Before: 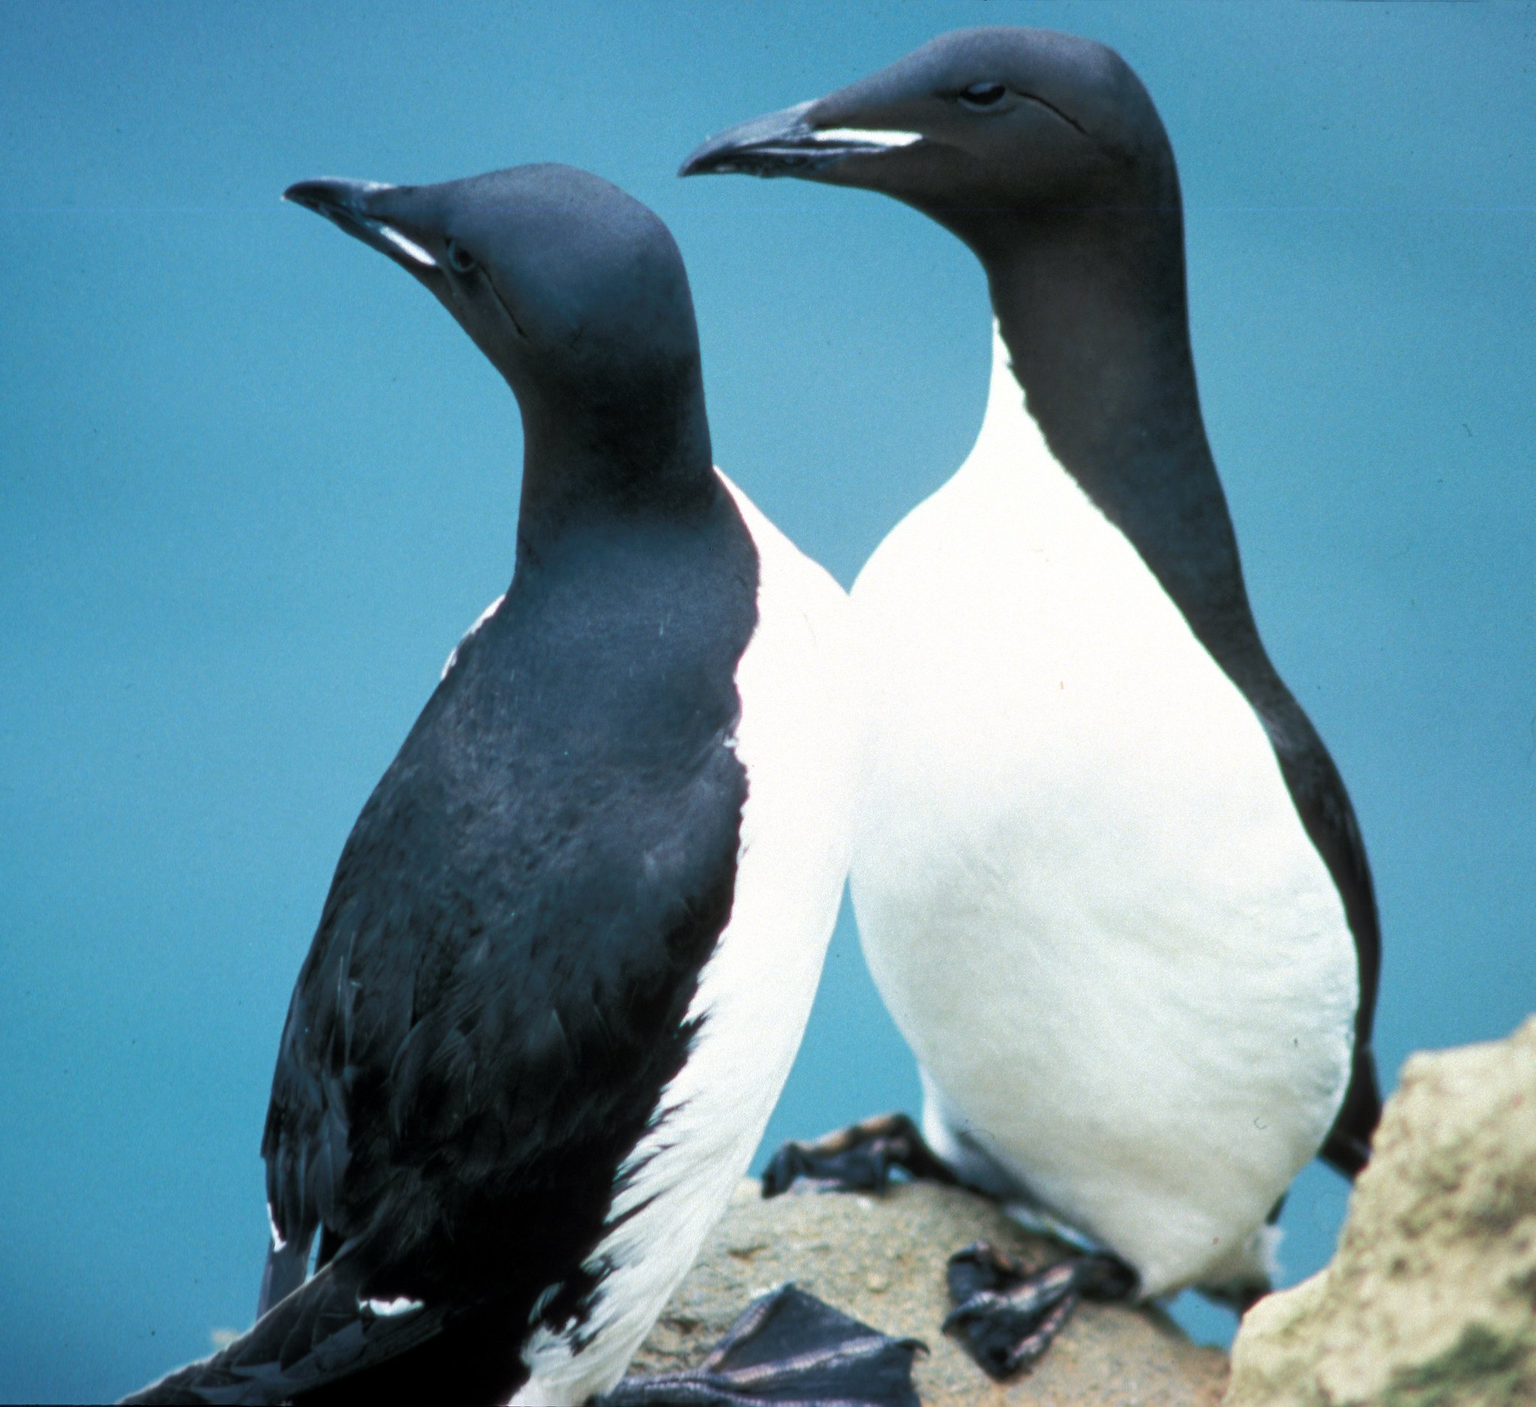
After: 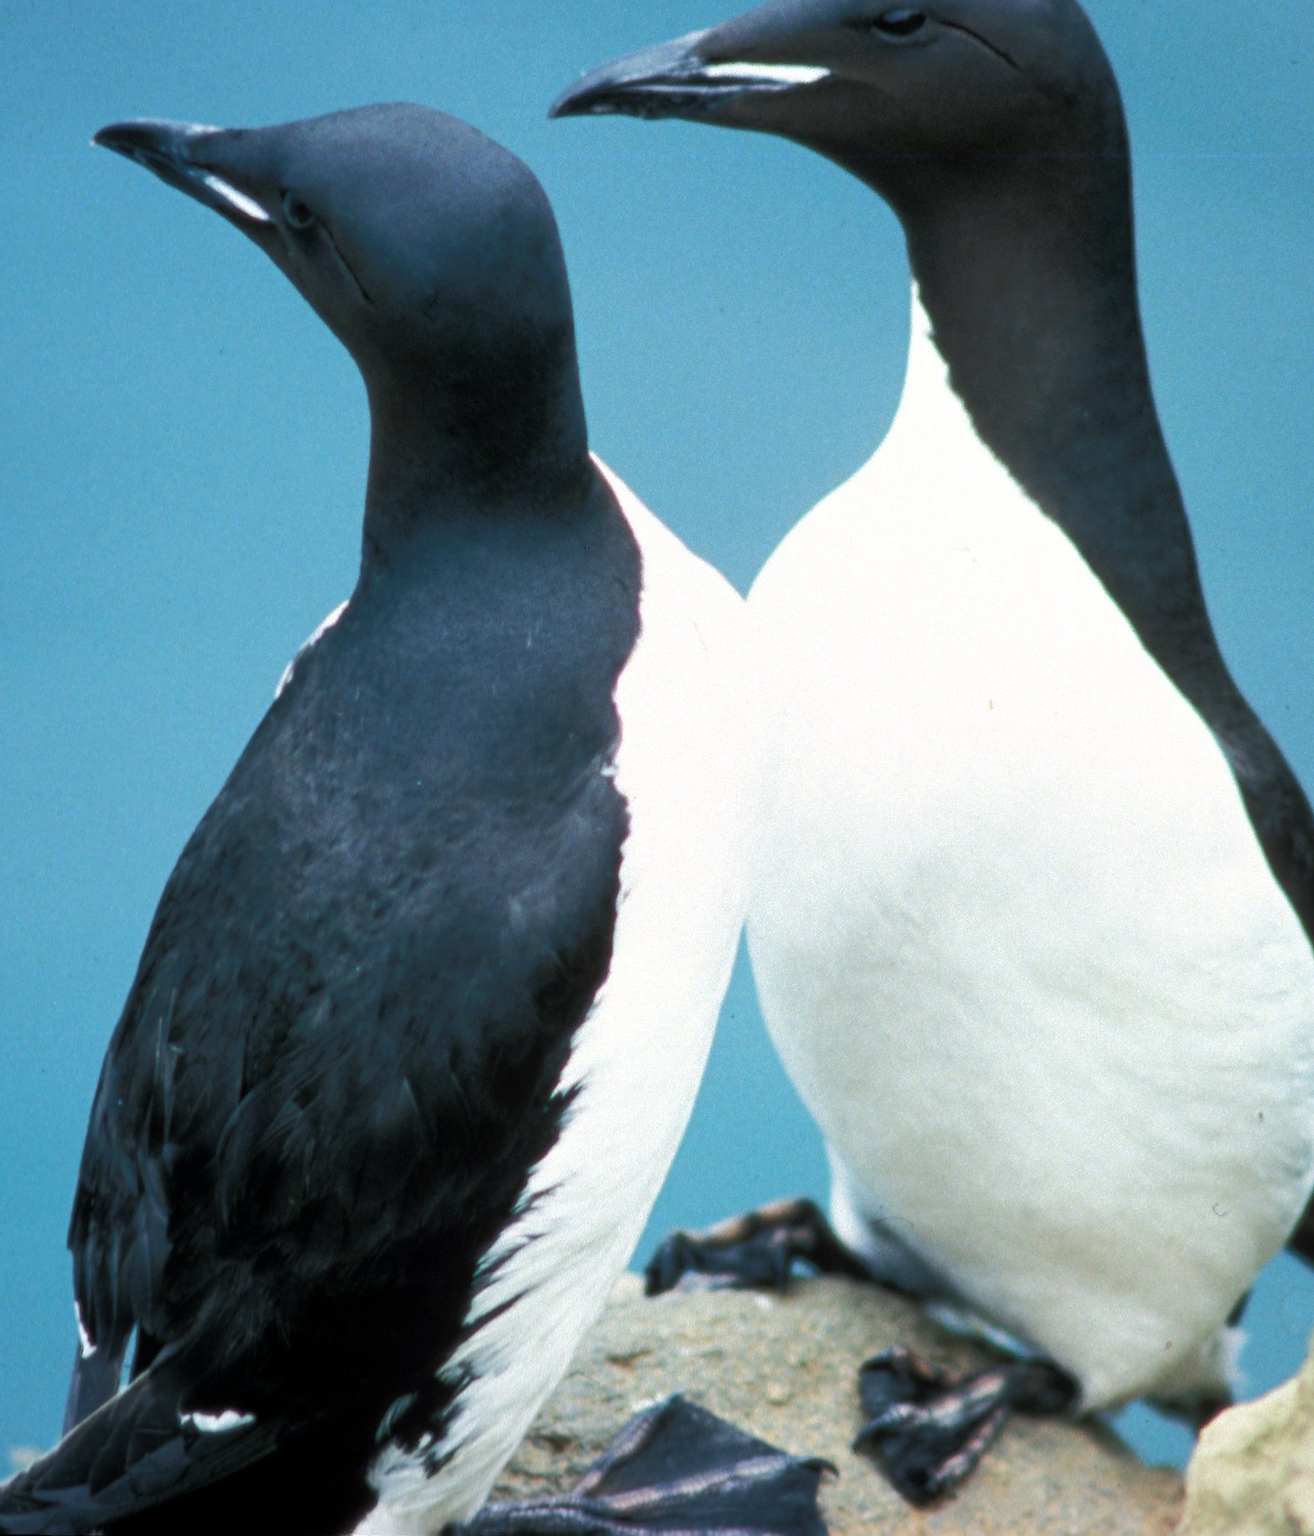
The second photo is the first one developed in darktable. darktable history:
crop and rotate: left 13.193%, top 5.327%, right 12.591%
